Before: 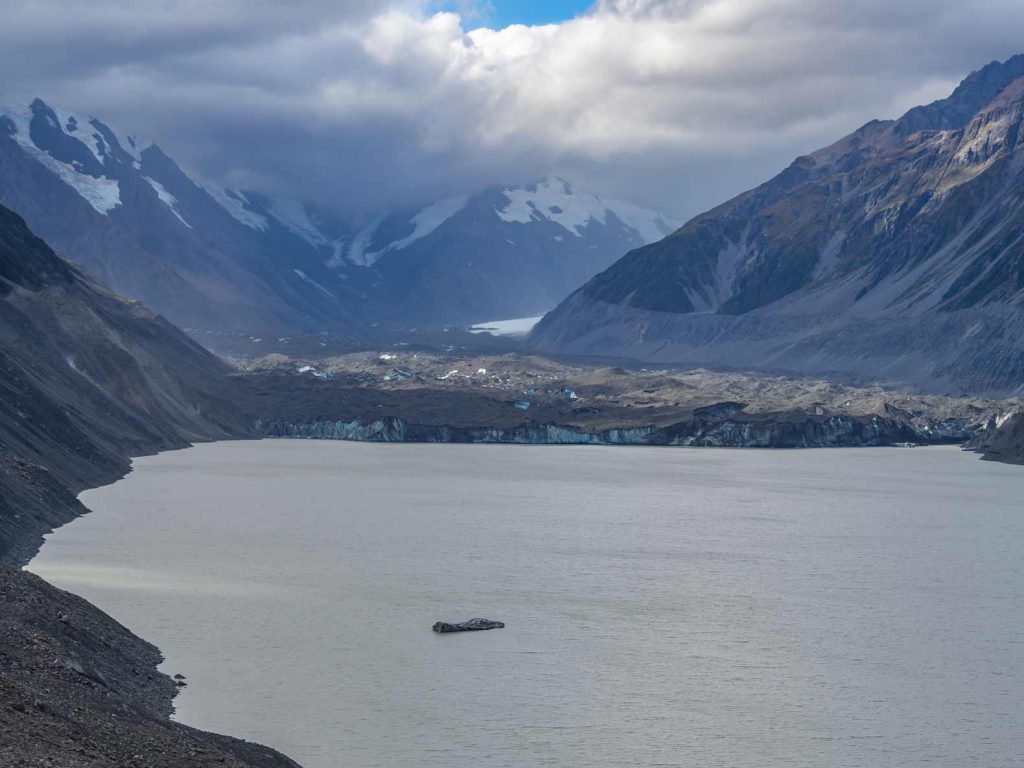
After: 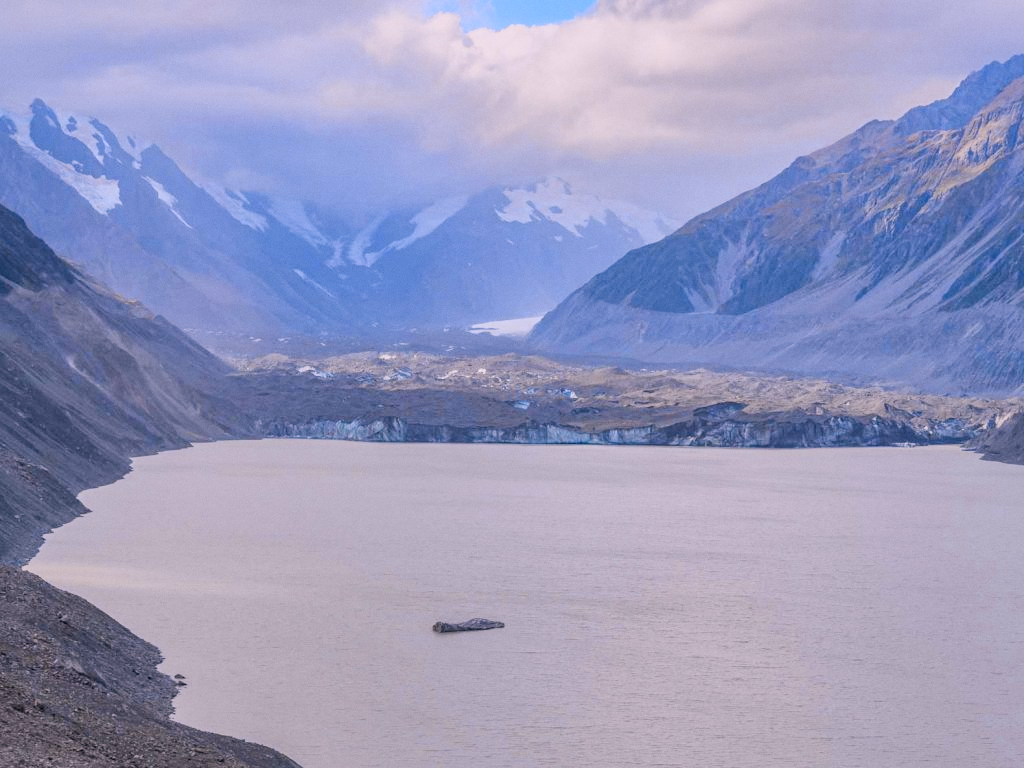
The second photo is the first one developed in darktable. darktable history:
white balance: red 1.188, blue 1.11
grain: coarseness 0.09 ISO, strength 10%
exposure: black level correction 0, exposure 0.9 EV, compensate highlight preservation false
filmic rgb: black relative exposure -7.65 EV, white relative exposure 4.56 EV, hardness 3.61
color zones: curves: ch0 [(0, 0.5) (0.125, 0.4) (0.25, 0.5) (0.375, 0.4) (0.5, 0.4) (0.625, 0.6) (0.75, 0.6) (0.875, 0.5)]; ch1 [(0, 0.35) (0.125, 0.45) (0.25, 0.35) (0.375, 0.35) (0.5, 0.35) (0.625, 0.35) (0.75, 0.45) (0.875, 0.35)]; ch2 [(0, 0.6) (0.125, 0.5) (0.25, 0.5) (0.375, 0.6) (0.5, 0.6) (0.625, 0.5) (0.75, 0.5) (0.875, 0.5)]
color contrast: green-magenta contrast 0.85, blue-yellow contrast 1.25, unbound 0
shadows and highlights: on, module defaults
